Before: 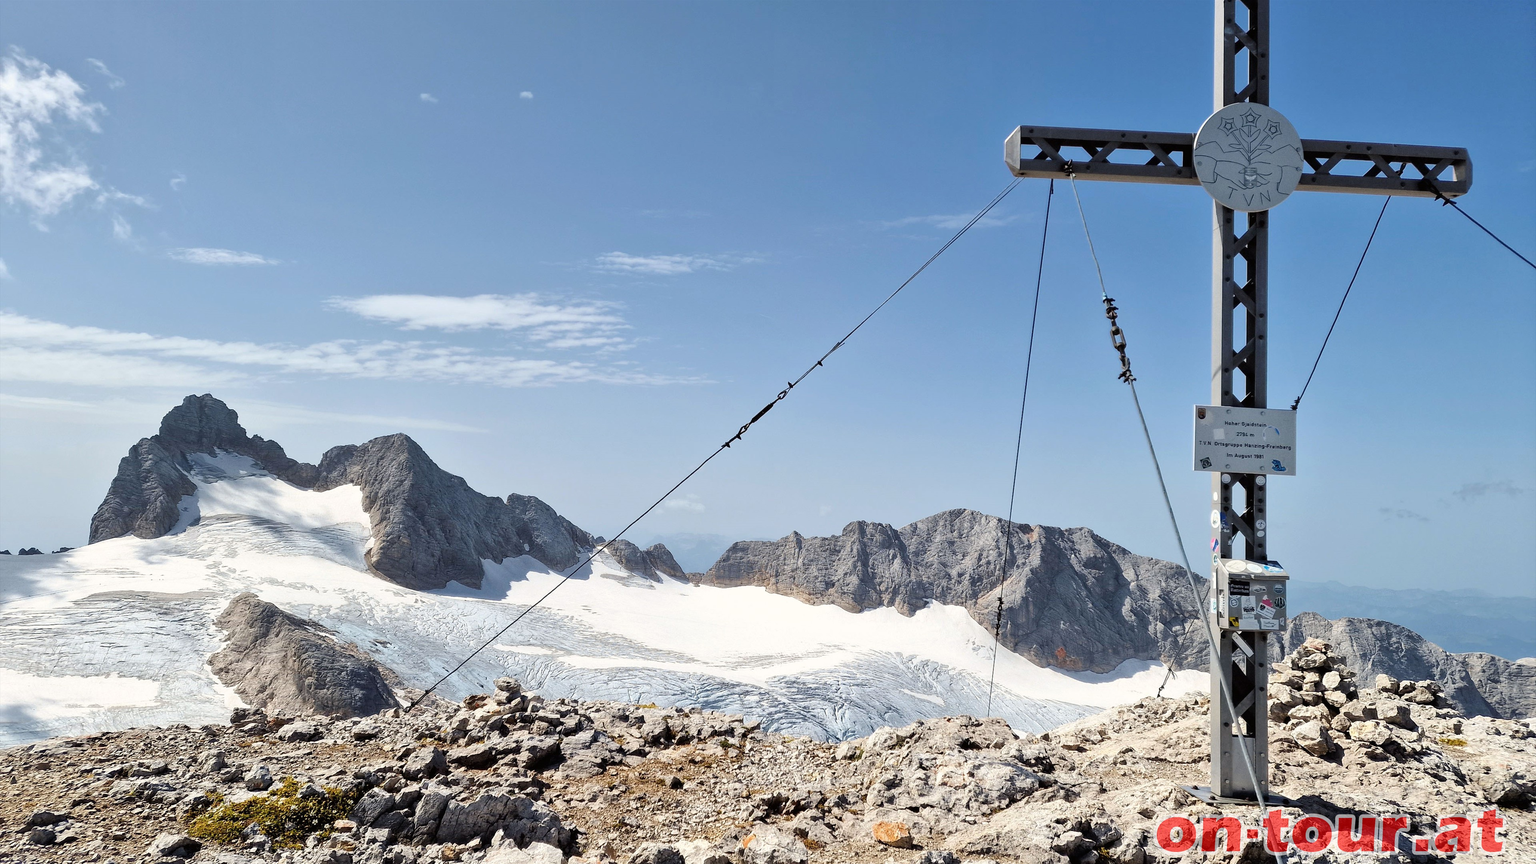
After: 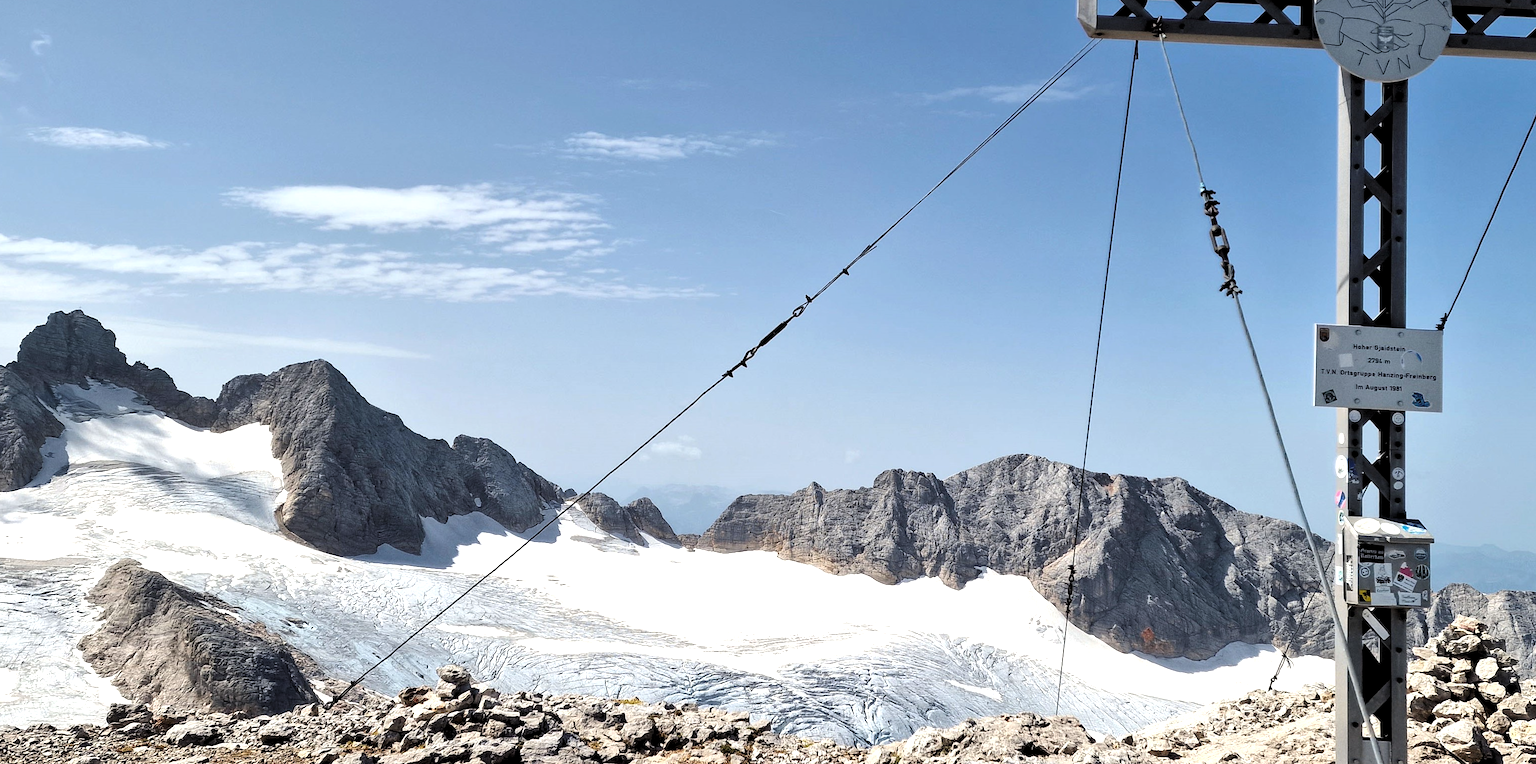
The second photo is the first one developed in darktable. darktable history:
crop: left 9.505%, top 17.031%, right 10.707%, bottom 12.333%
levels: levels [0.052, 0.496, 0.908]
